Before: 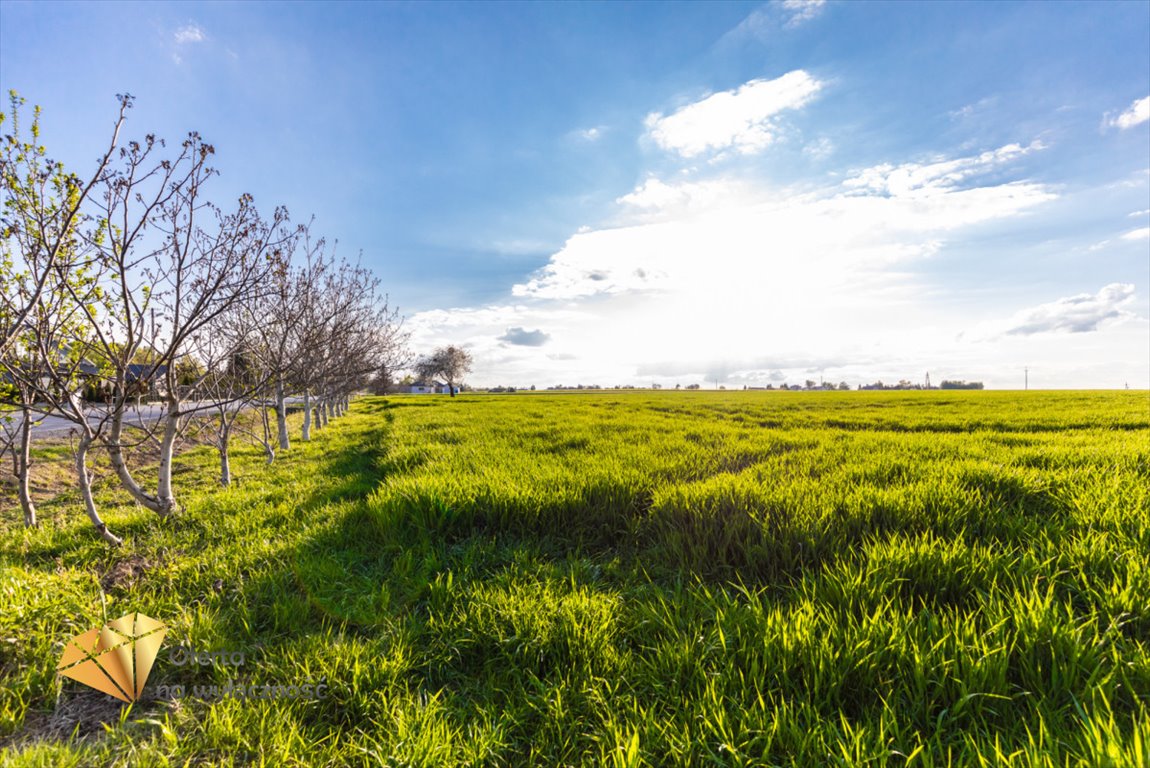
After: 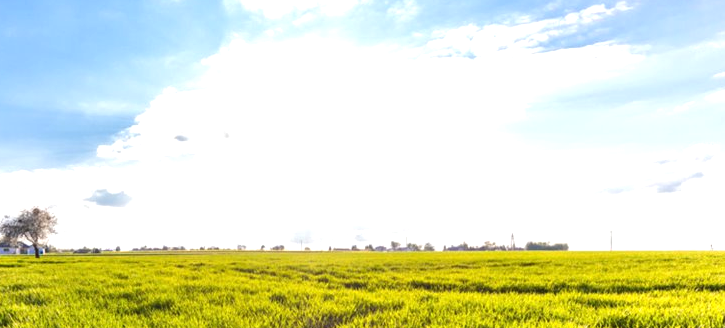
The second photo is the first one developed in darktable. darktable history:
crop: left 36.173%, top 18.215%, right 0.699%, bottom 39.017%
exposure: exposure 0.478 EV, compensate exposure bias true, compensate highlight preservation false
